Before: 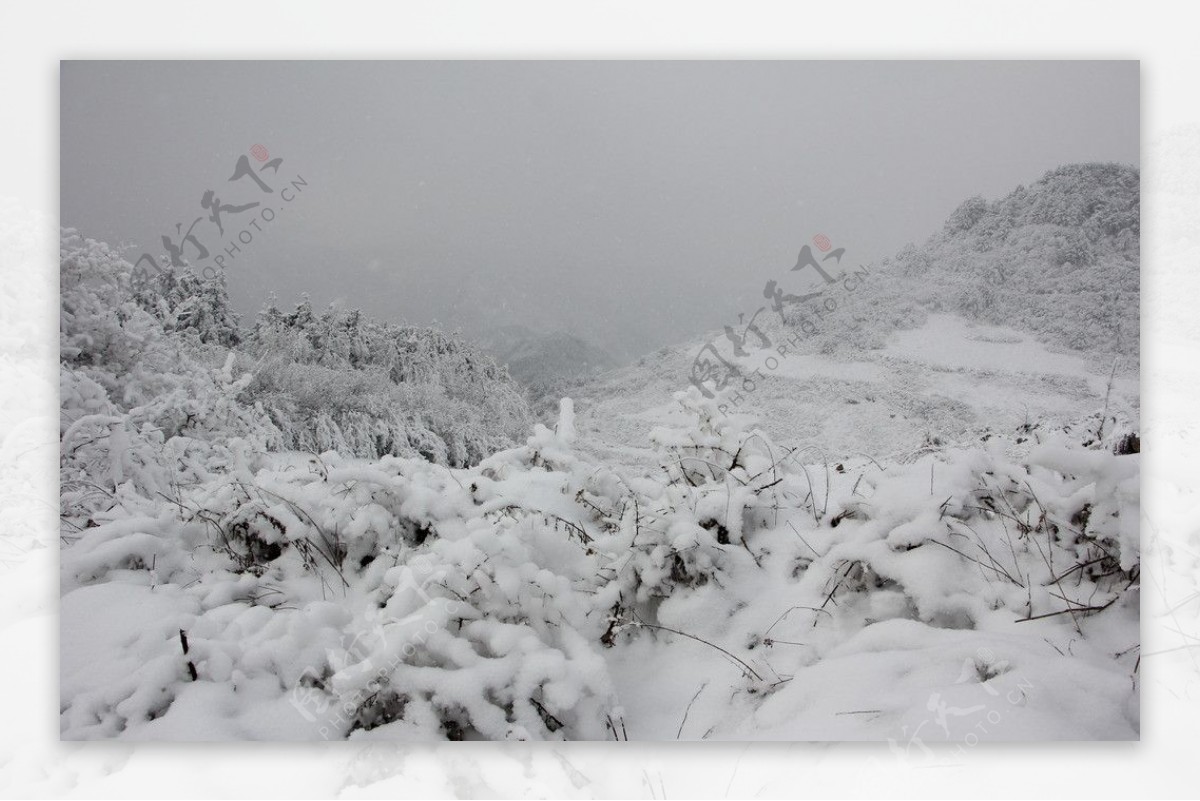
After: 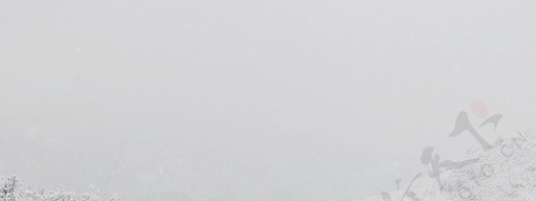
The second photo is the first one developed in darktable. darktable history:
crop: left 28.64%, top 16.832%, right 26.637%, bottom 58.055%
